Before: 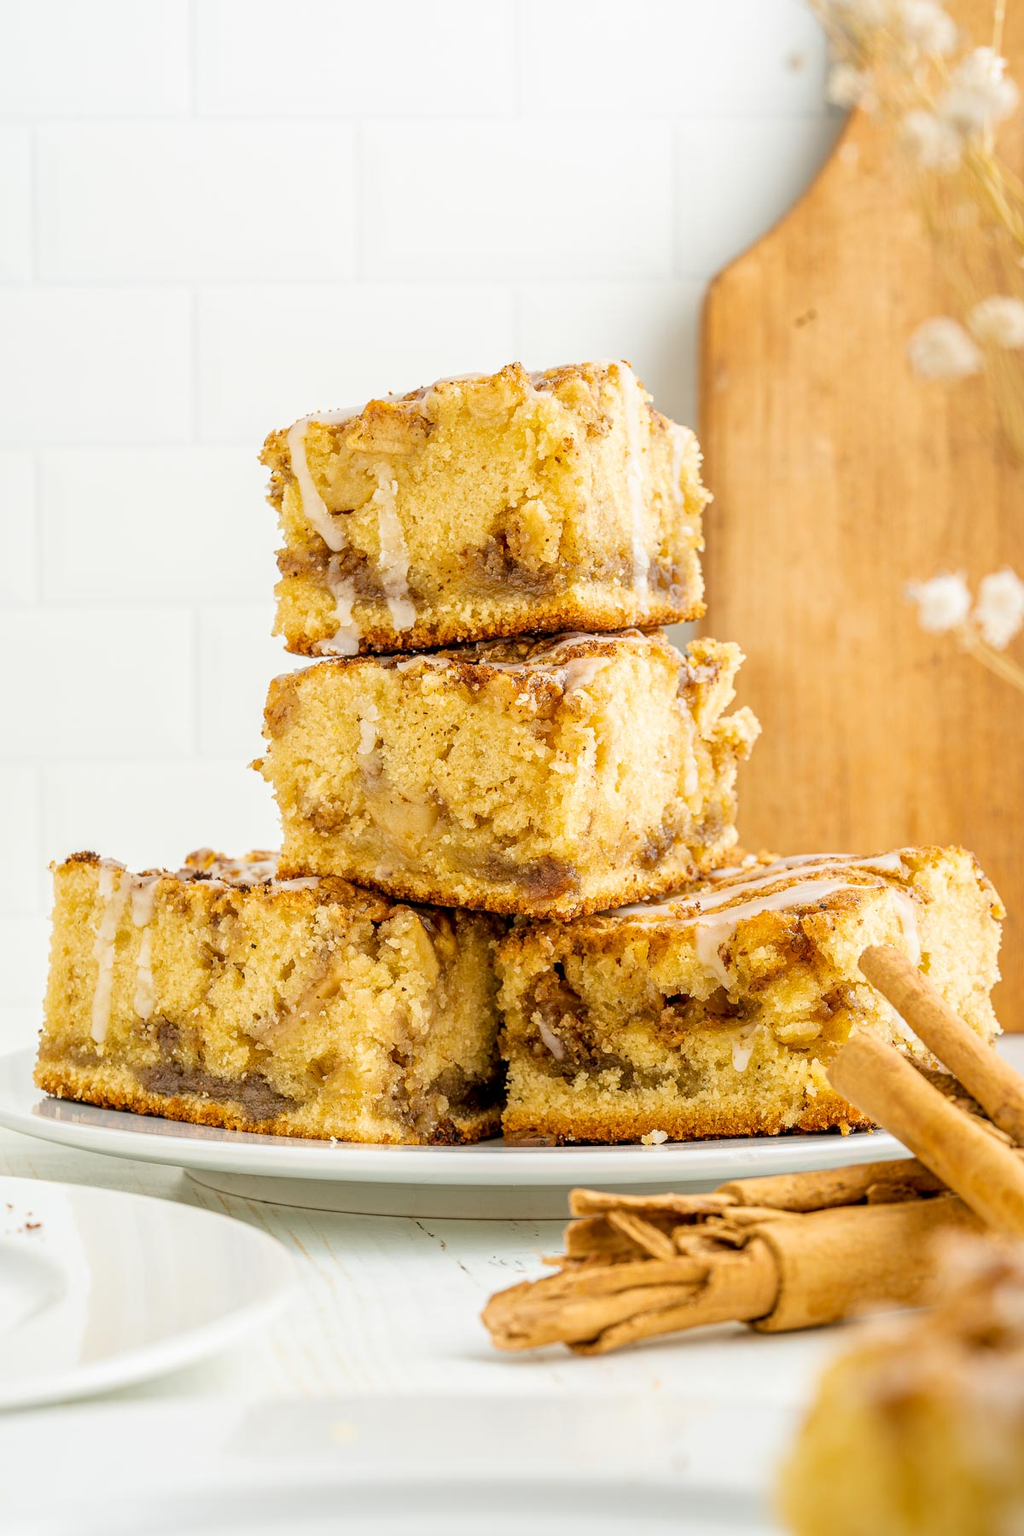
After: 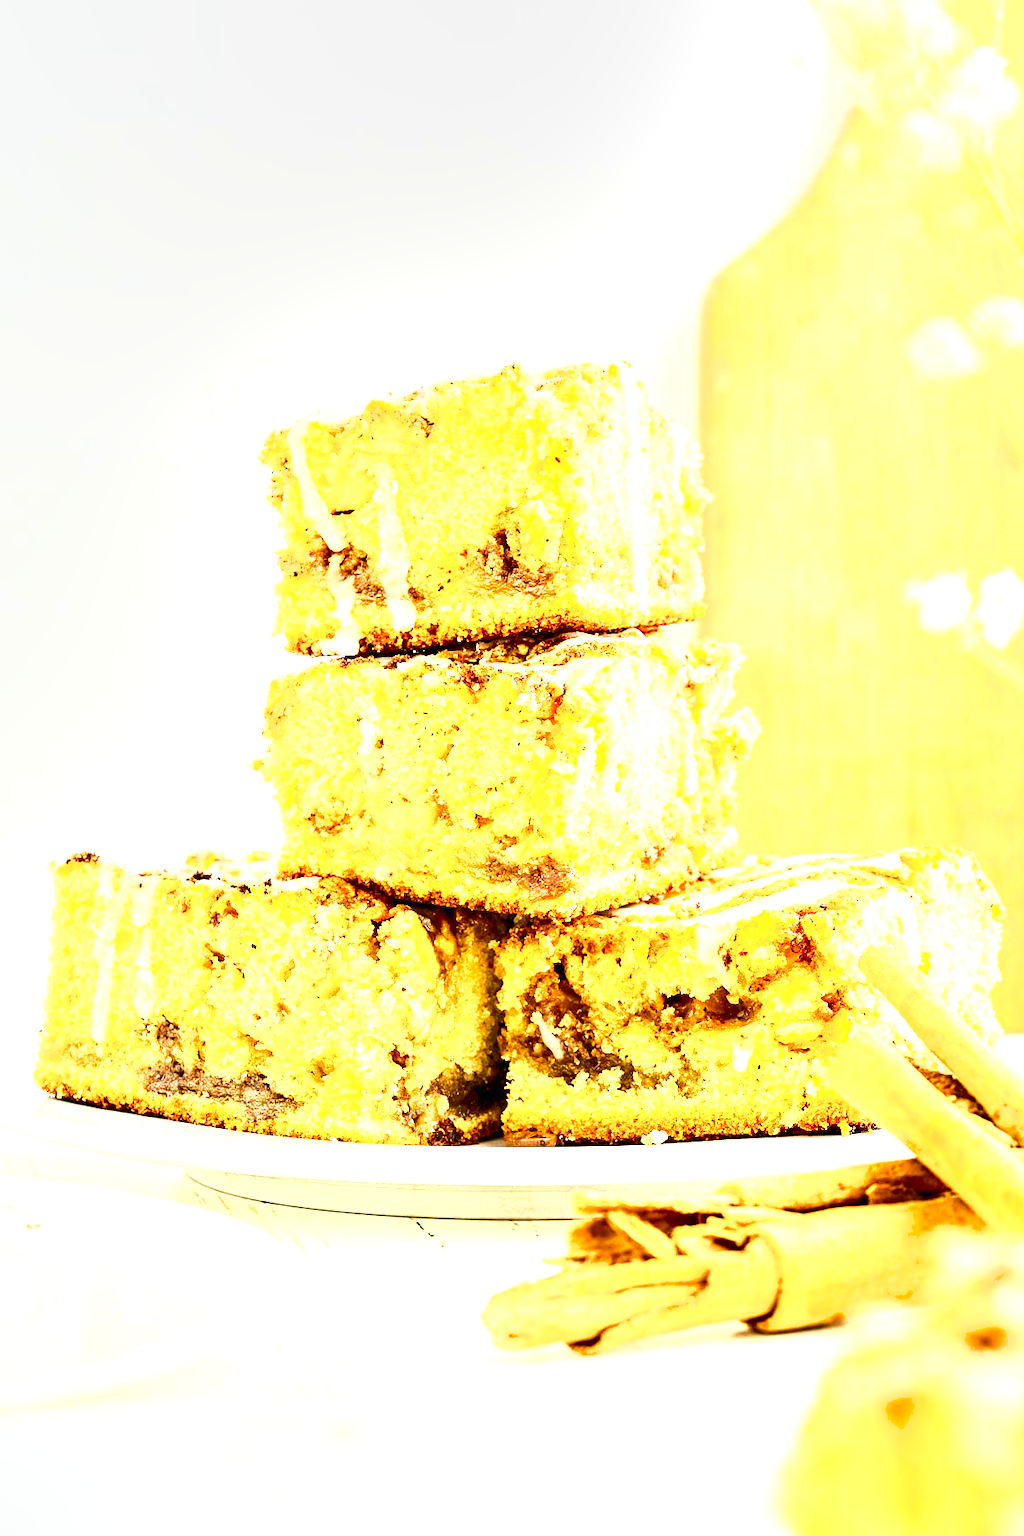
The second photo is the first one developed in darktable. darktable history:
exposure: black level correction 0, exposure 2.327 EV, compensate exposure bias true, compensate highlight preservation false
shadows and highlights: shadows 32, highlights -32, soften with gaussian
